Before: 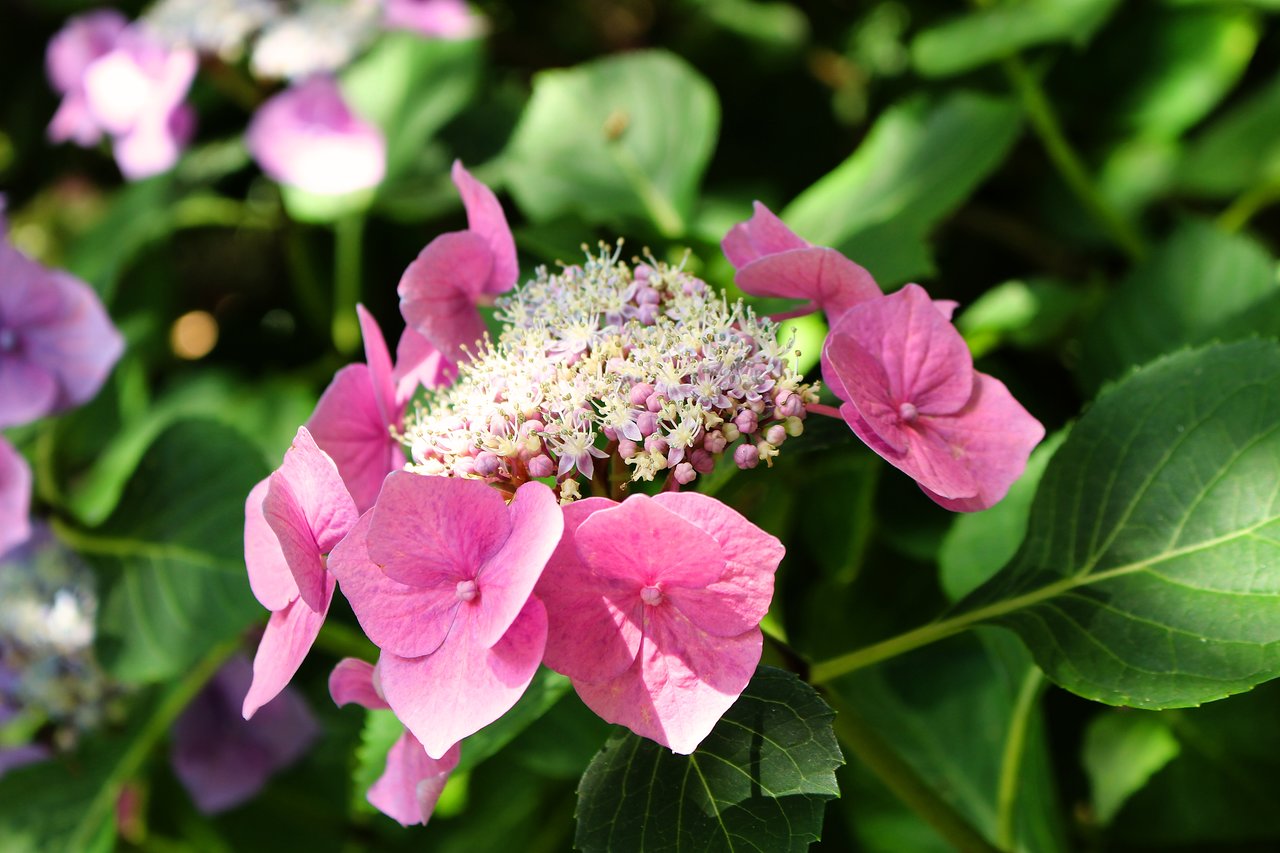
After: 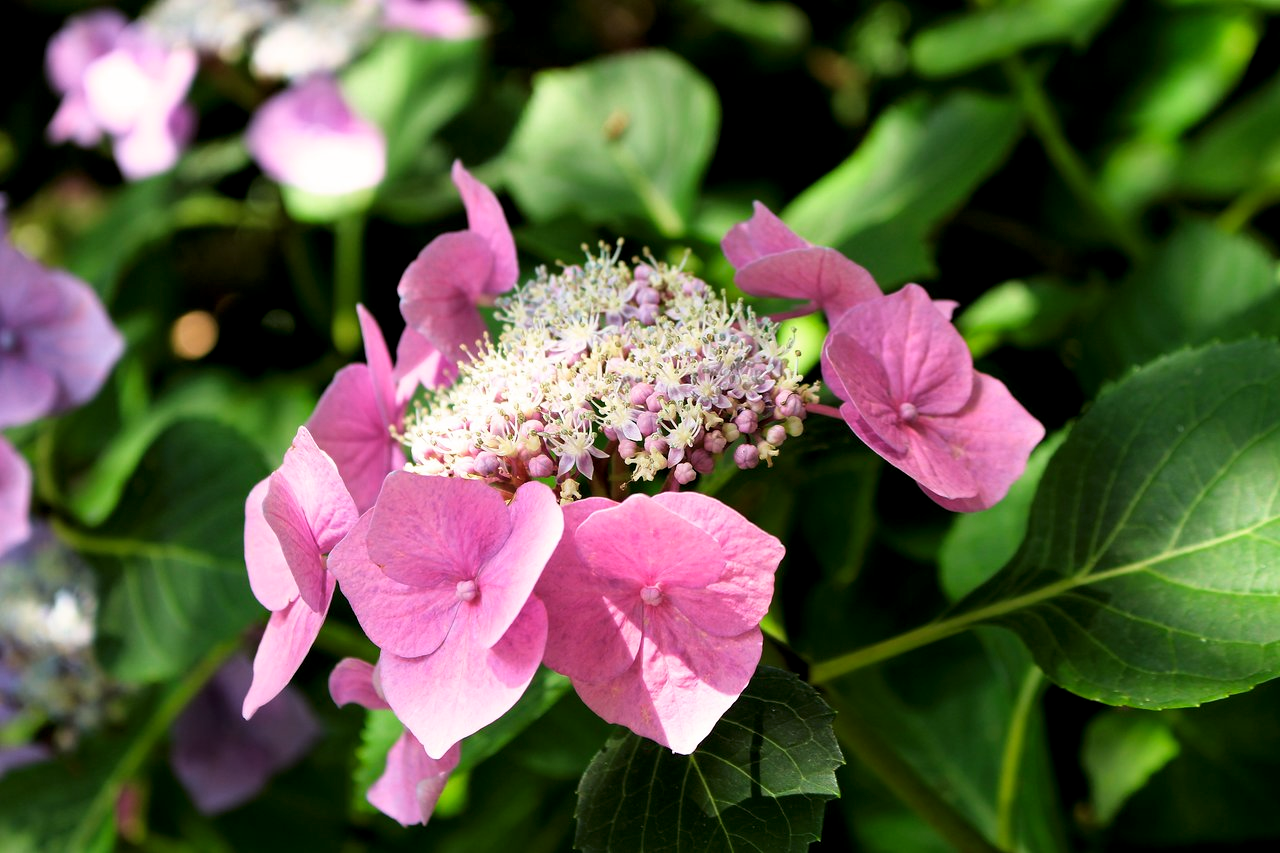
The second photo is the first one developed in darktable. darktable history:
tone curve: curves: ch0 [(0, 0) (0.003, 0.003) (0.011, 0.011) (0.025, 0.026) (0.044, 0.046) (0.069, 0.071) (0.1, 0.103) (0.136, 0.14) (0.177, 0.183) (0.224, 0.232) (0.277, 0.286) (0.335, 0.346) (0.399, 0.412) (0.468, 0.483) (0.543, 0.561) (0.623, 0.643) (0.709, 0.732) (0.801, 0.826) (0.898, 0.917) (1, 1)], preserve colors none
color look up table: target L [73.93, 66.01, 49.36, 34.91, 100, 64.17, 61.31, 55.84, 48.04, 38.99, 30.04, 53.75, 51.47, 26.27, 28.72, 85.7, 75.66, 65.9, 63.82, 50.12, 46.52, 47.17, 28.05, 11.33, 0 ×25], target a [-2.726, -22.03, -35.47, -12.36, 0, 12.56, 16.63, 29.57, 43.1, 45.48, 11.11, 5.095, 41.22, 18.25, 9.489, -0.97, -1.98, -26.59, -2.428, -20.72, -2.102, -4.835, -2.058, -0.785, 0 ×25], target b [61.52, 46.66, 28.1, 17.02, 0.005, 53.36, 8.284, 42.16, 8.441, 18.13, 8.926, -25.24, -18.08, -19.87, -46.23, -2.39, -3.326, -5.027, -3.687, -26.66, -2.84, -23.96, -2.726, -1.06, 0 ×25], num patches 24
